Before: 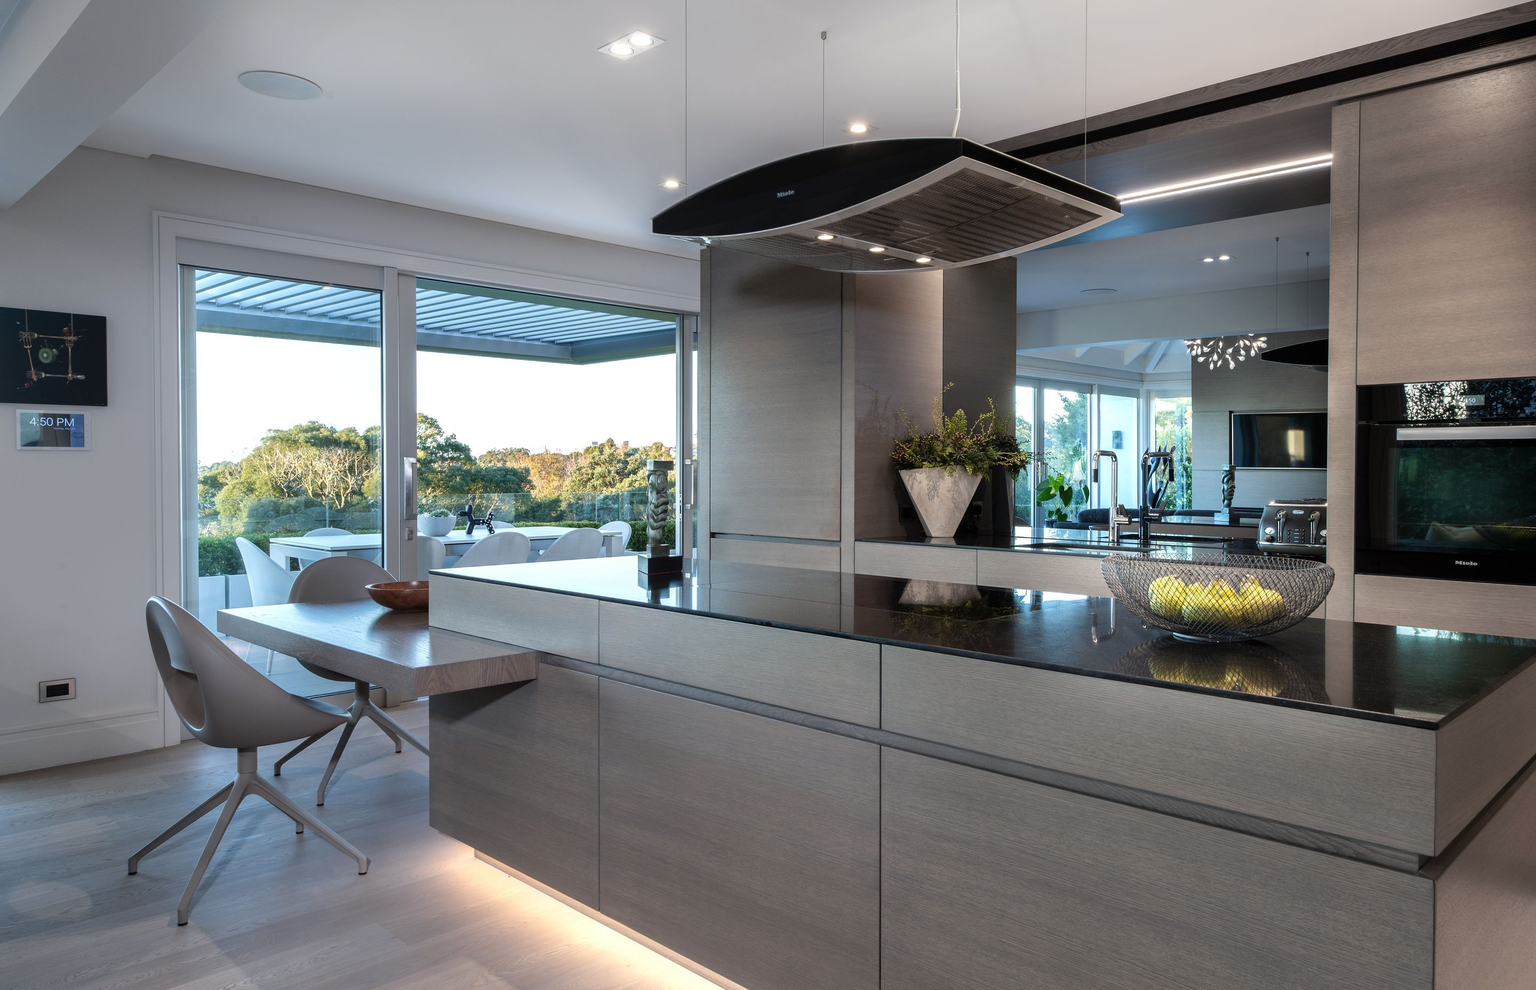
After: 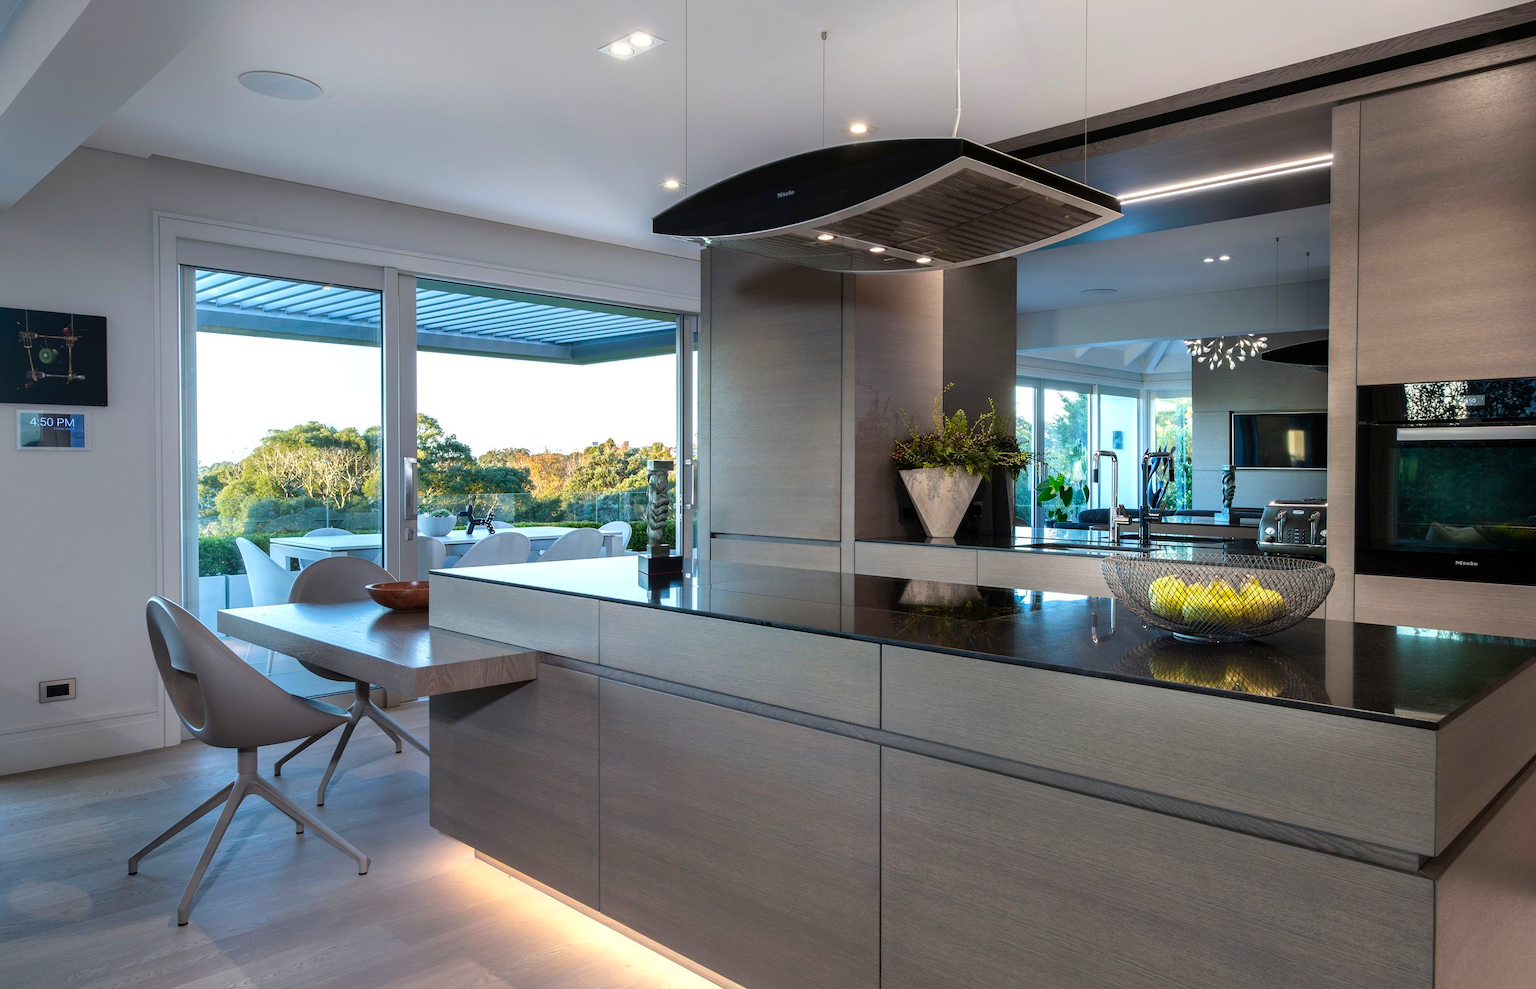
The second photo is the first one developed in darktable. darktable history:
contrast brightness saturation: brightness -0.019, saturation 0.341
